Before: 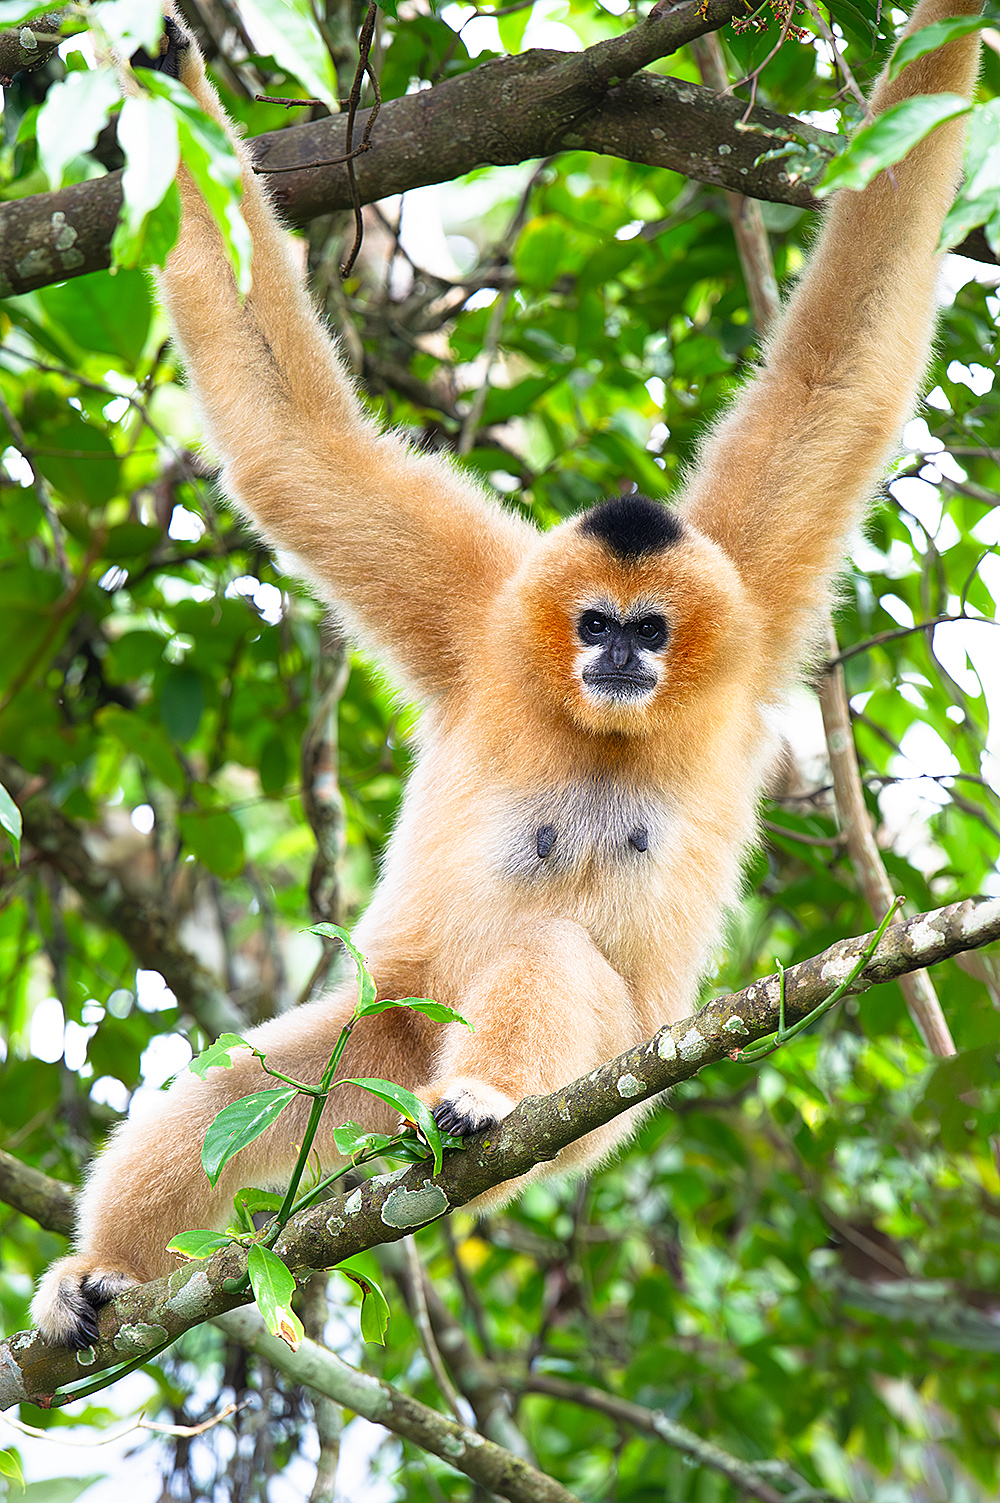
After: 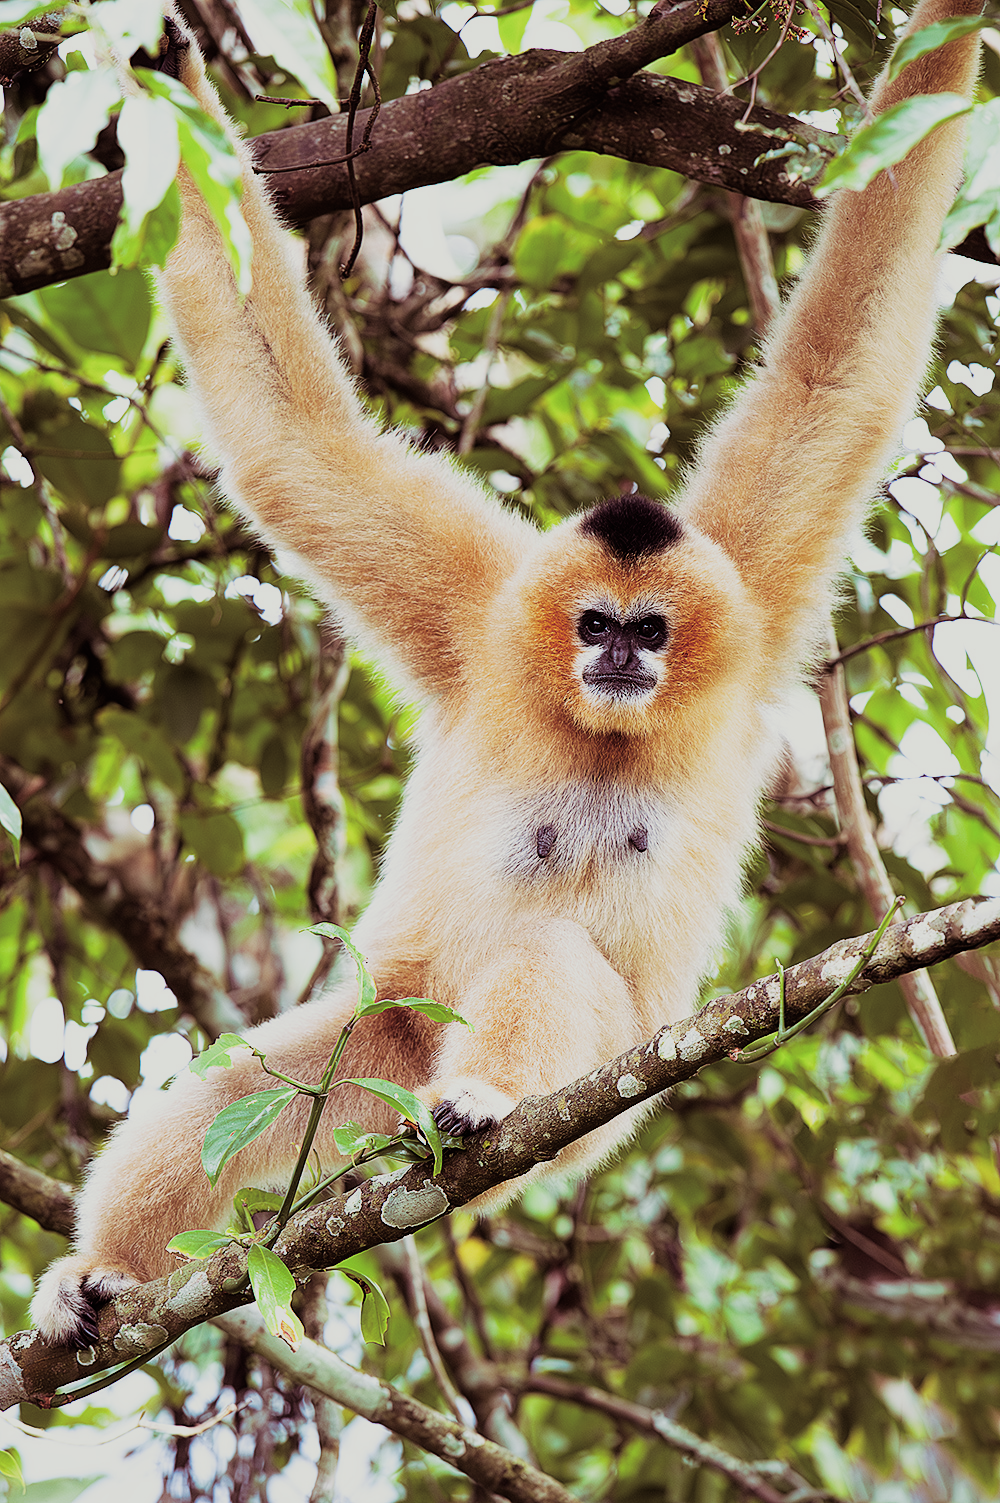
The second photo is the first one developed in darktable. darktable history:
sigmoid: skew -0.2, preserve hue 0%, red attenuation 0.1, red rotation 0.035, green attenuation 0.1, green rotation -0.017, blue attenuation 0.15, blue rotation -0.052, base primaries Rec2020
split-toning: on, module defaults
